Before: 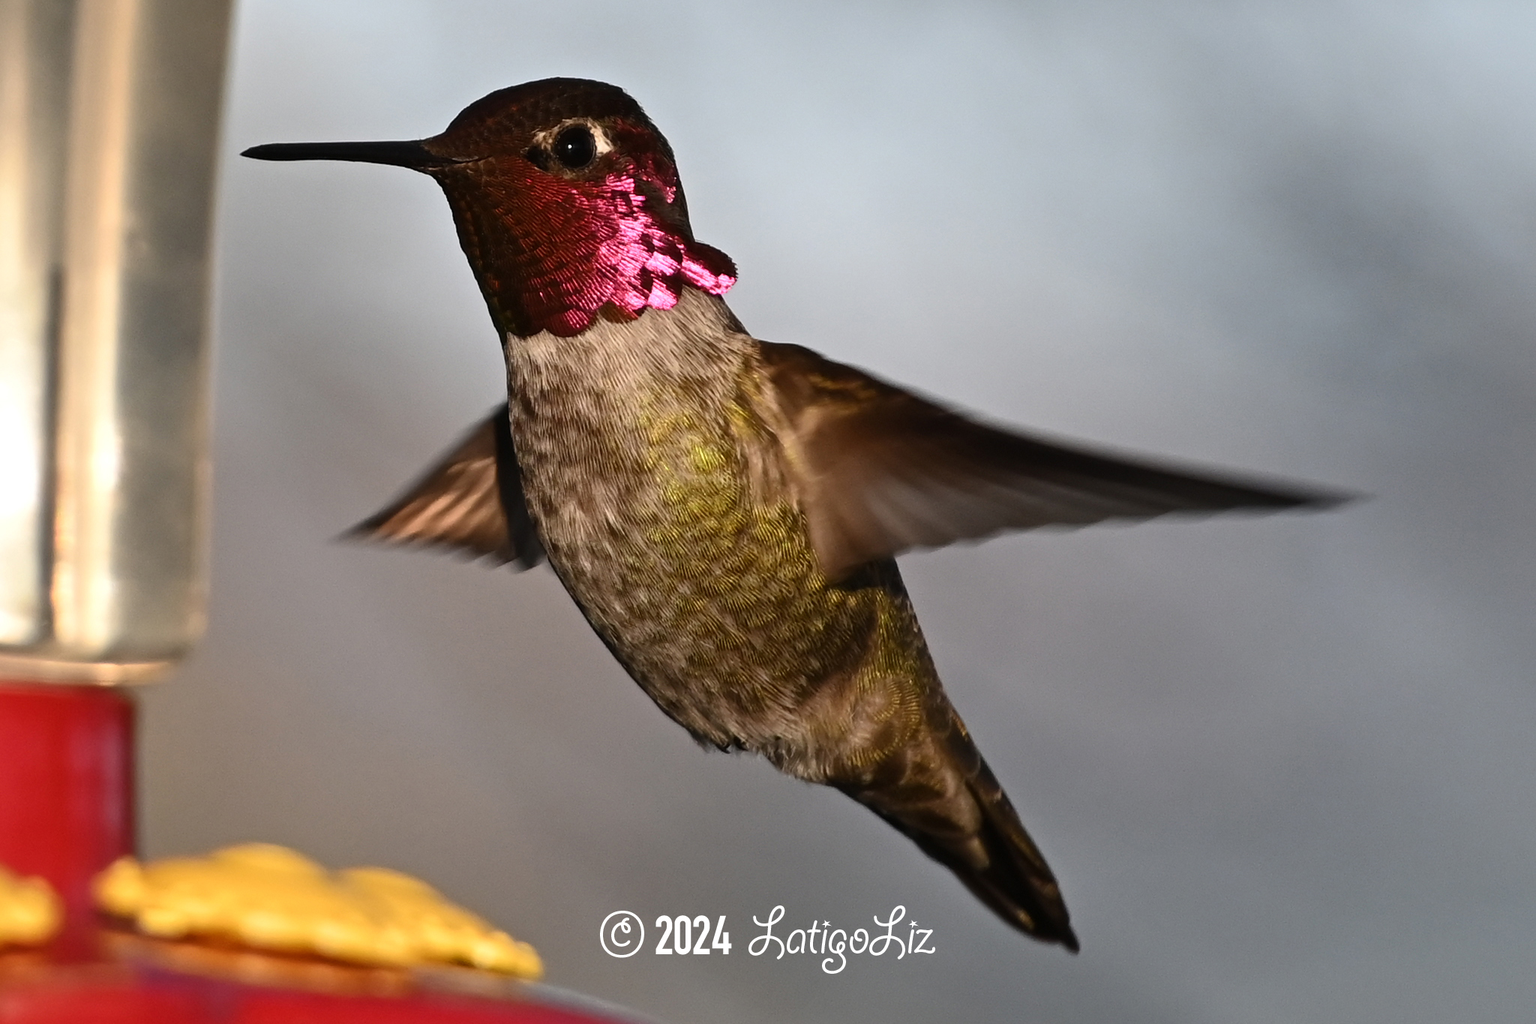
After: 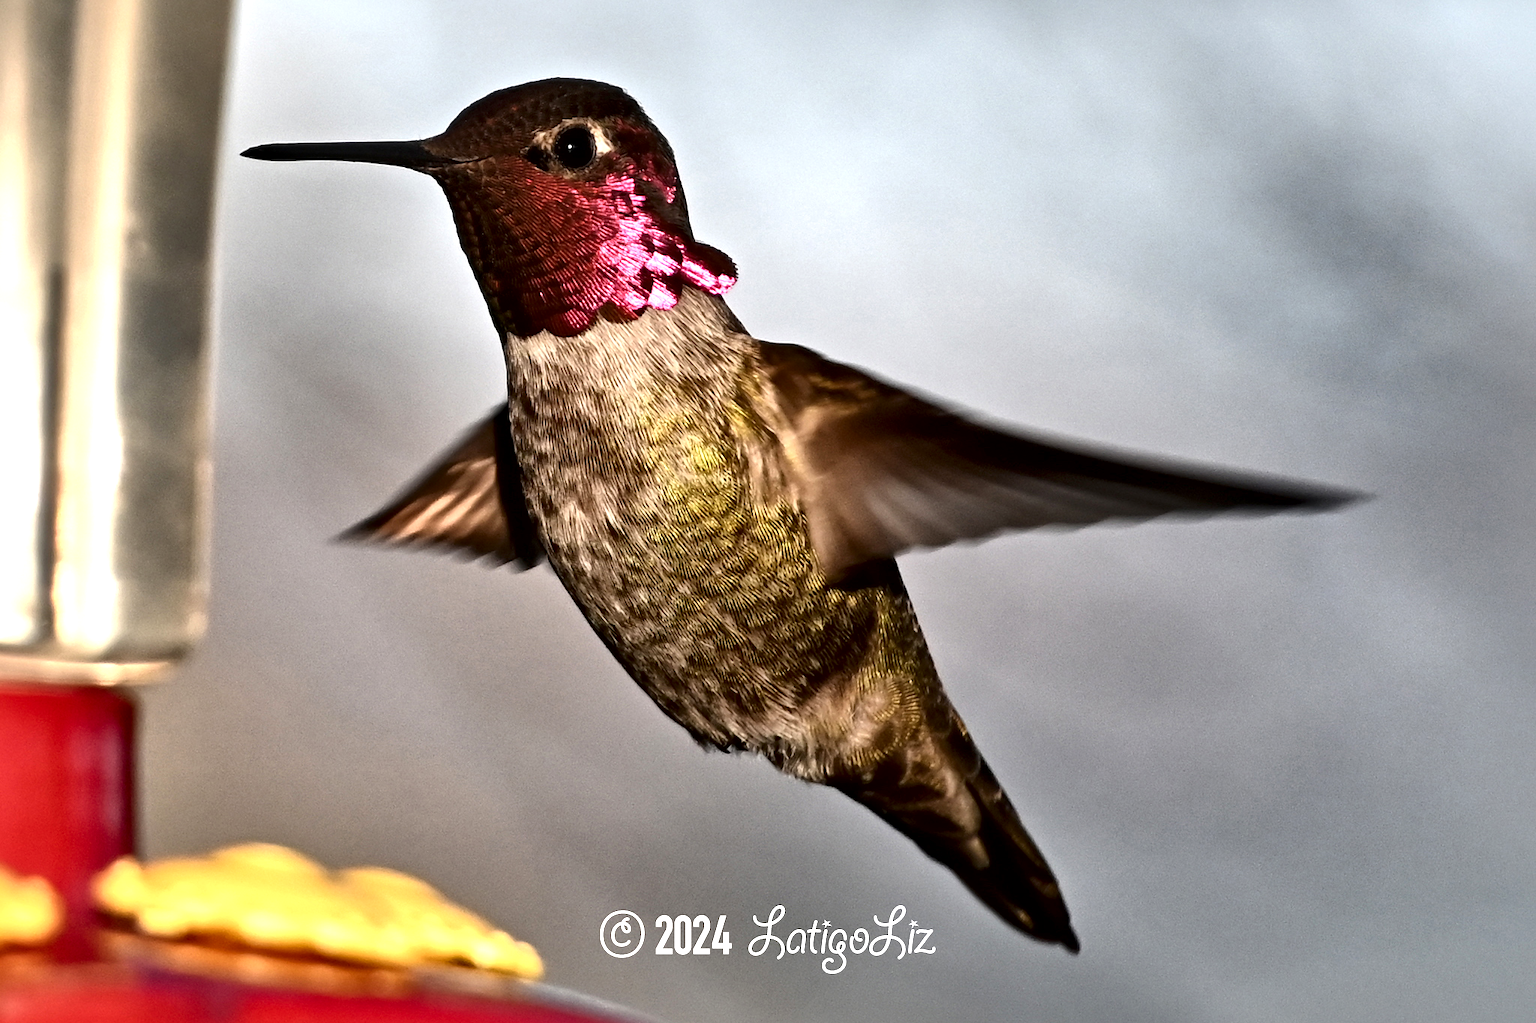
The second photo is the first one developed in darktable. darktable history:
local contrast: mode bilateral grid, contrast 44, coarseness 69, detail 214%, midtone range 0.2
exposure: black level correction 0, exposure 0.5 EV, compensate exposure bias true, compensate highlight preservation false
